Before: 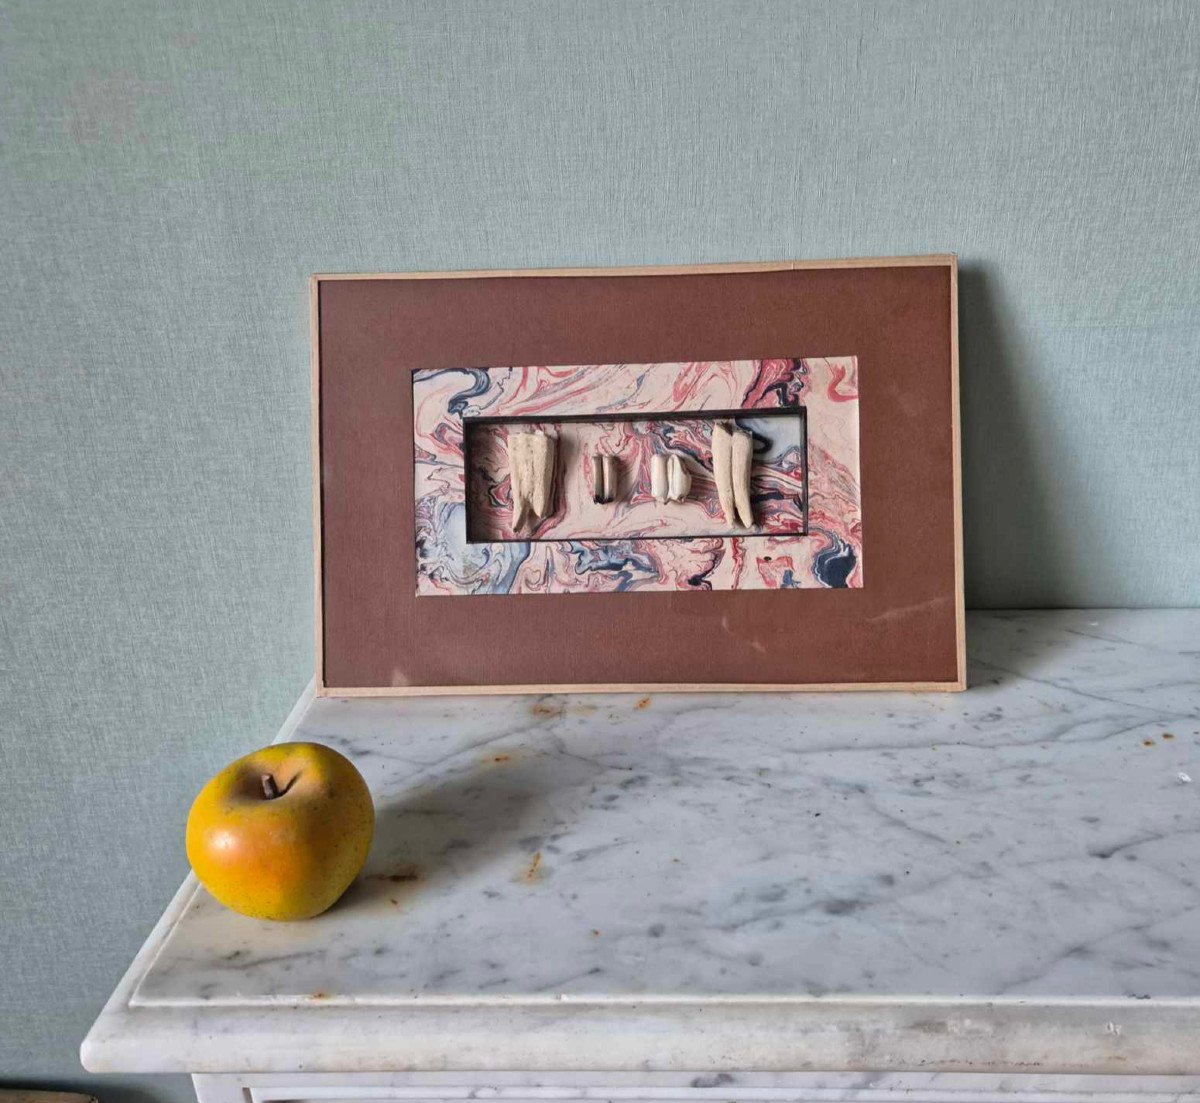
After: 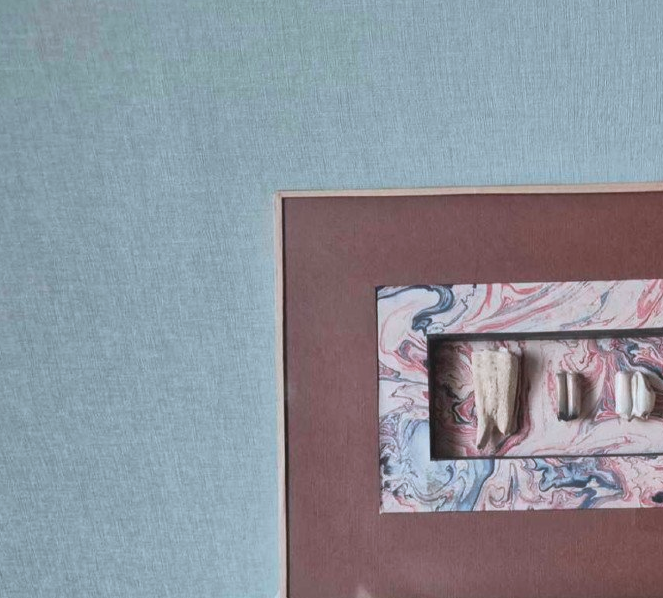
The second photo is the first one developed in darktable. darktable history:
crop and rotate: left 3.045%, top 7.545%, right 41.662%, bottom 38.164%
haze removal: strength -0.092, compatibility mode true
color correction: highlights a* -4.17, highlights b* -11.11
